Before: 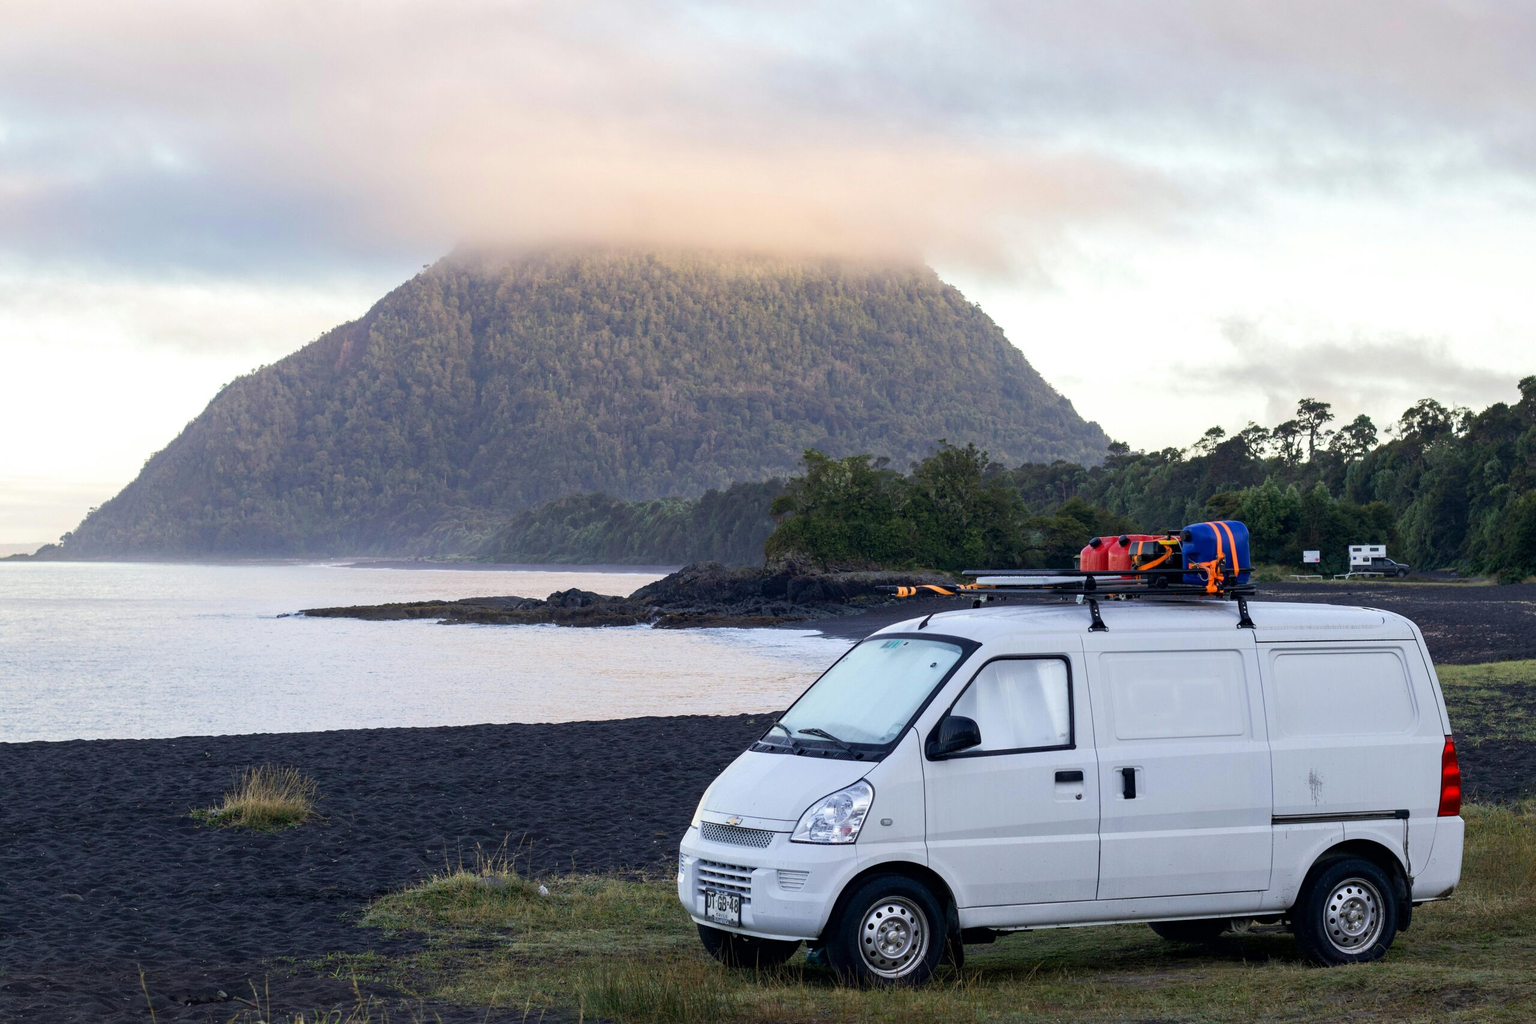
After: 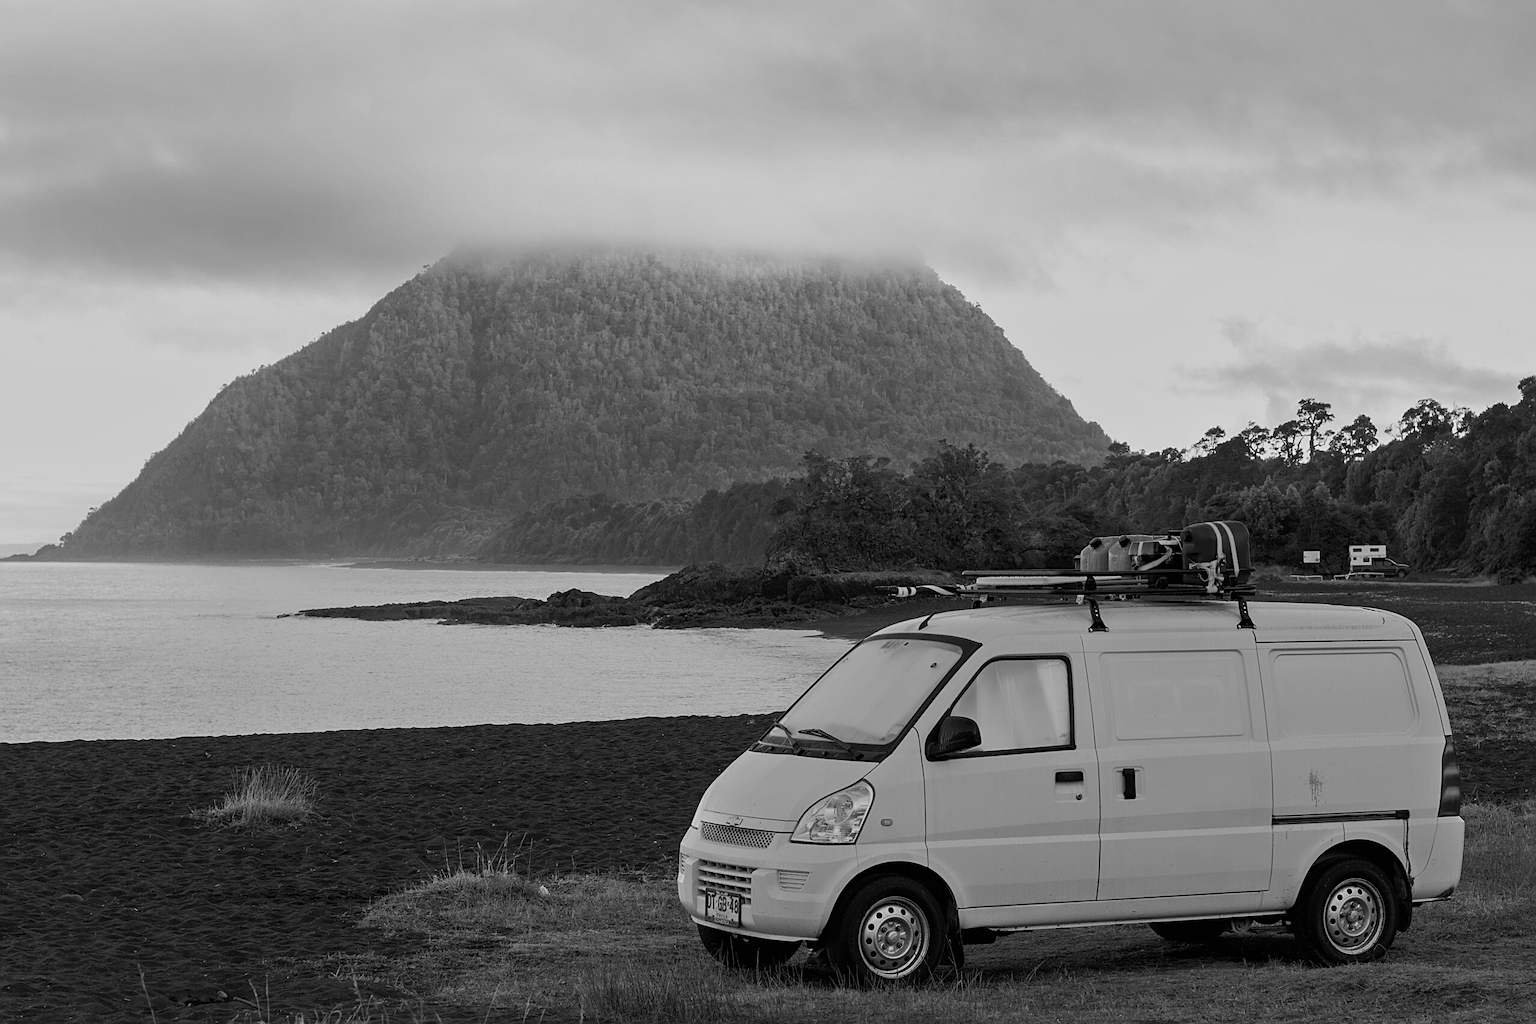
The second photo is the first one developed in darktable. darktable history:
shadows and highlights: radius 334.93, shadows 63.48, highlights 6.06, compress 87.7%, highlights color adjustment 39.73%, soften with gaussian
sharpen: on, module defaults
monochrome: a 26.22, b 42.67, size 0.8
color calibration: illuminant custom, x 0.39, y 0.392, temperature 3856.94 K
